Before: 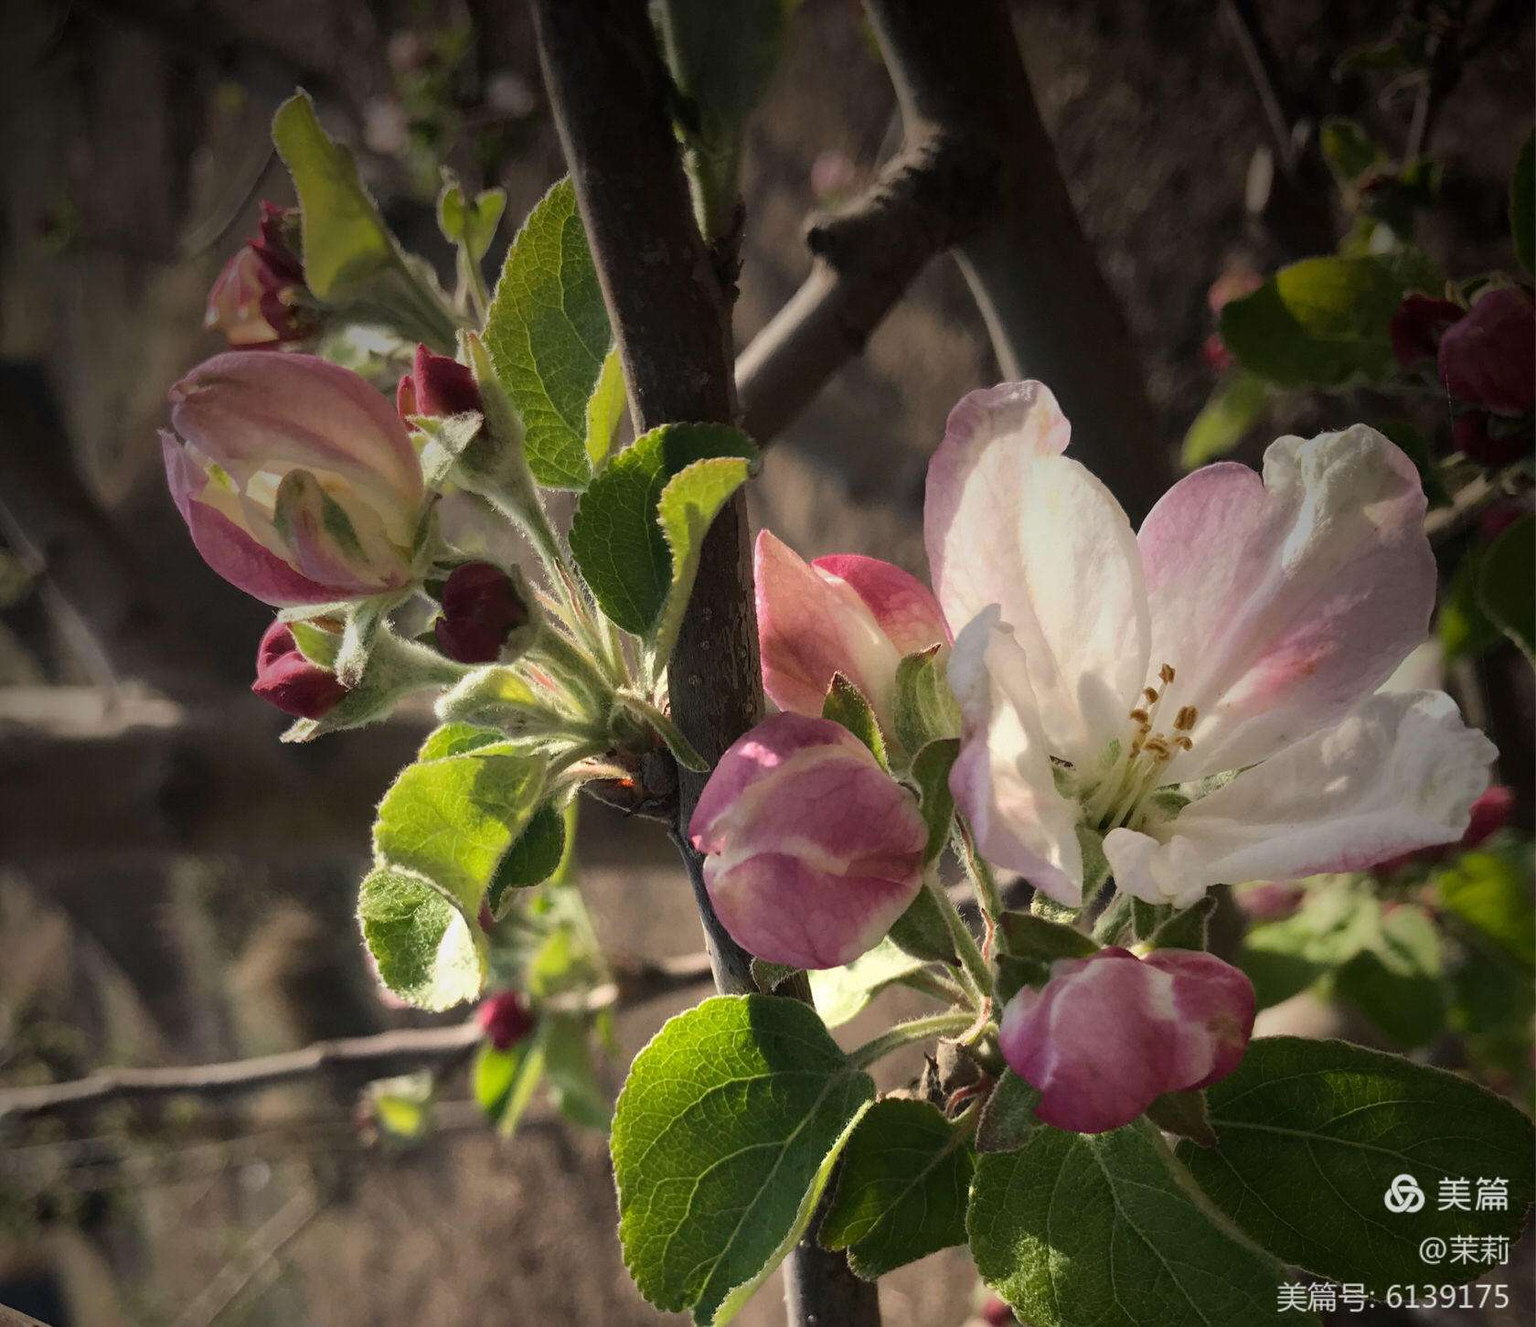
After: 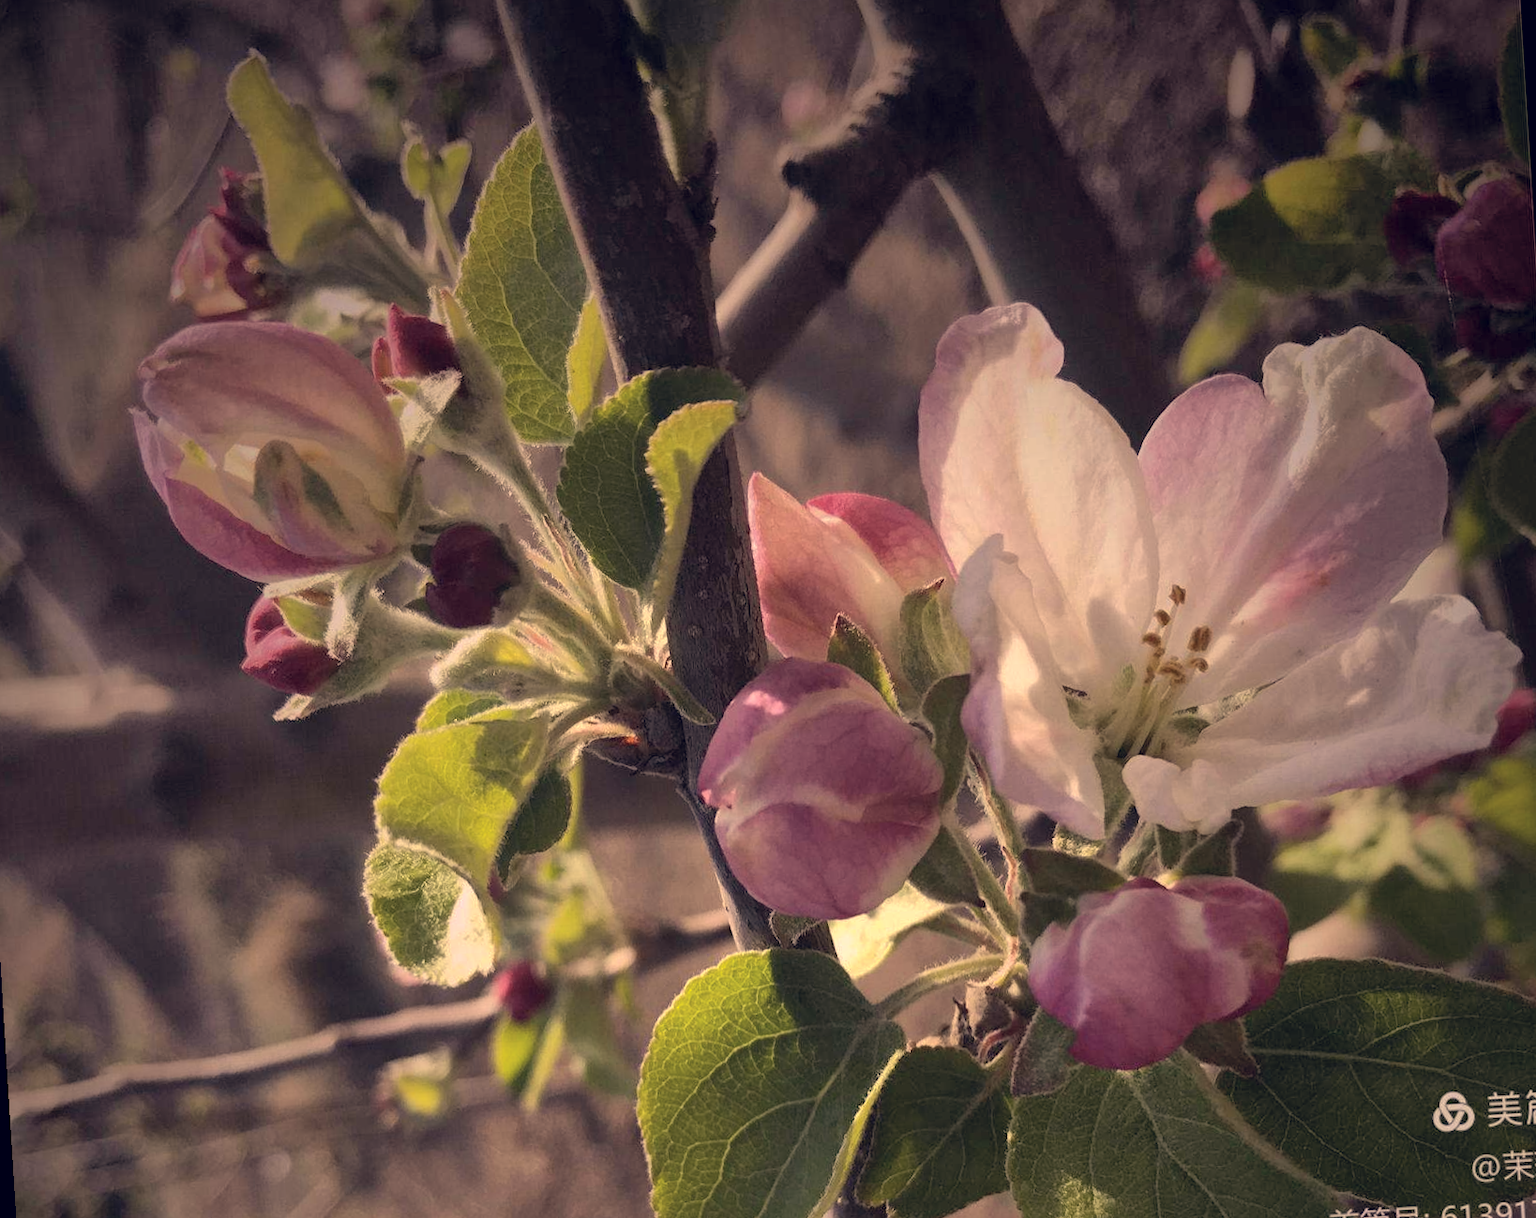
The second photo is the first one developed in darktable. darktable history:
color correction: highlights a* 19.59, highlights b* 27.49, shadows a* 3.46, shadows b* -17.28, saturation 0.73
rotate and perspective: rotation -3.52°, crop left 0.036, crop right 0.964, crop top 0.081, crop bottom 0.919
shadows and highlights: on, module defaults
